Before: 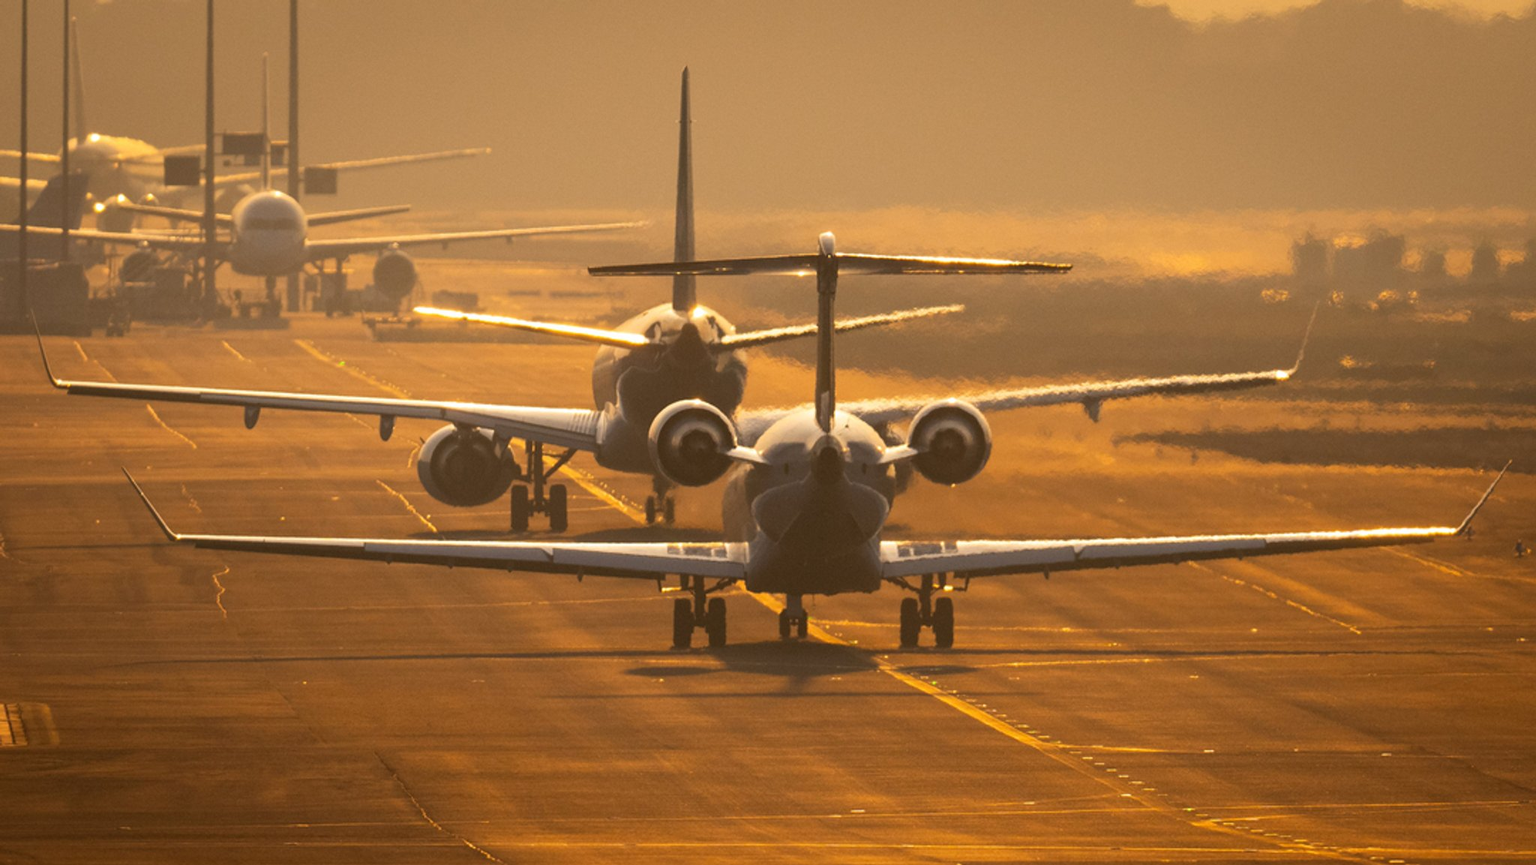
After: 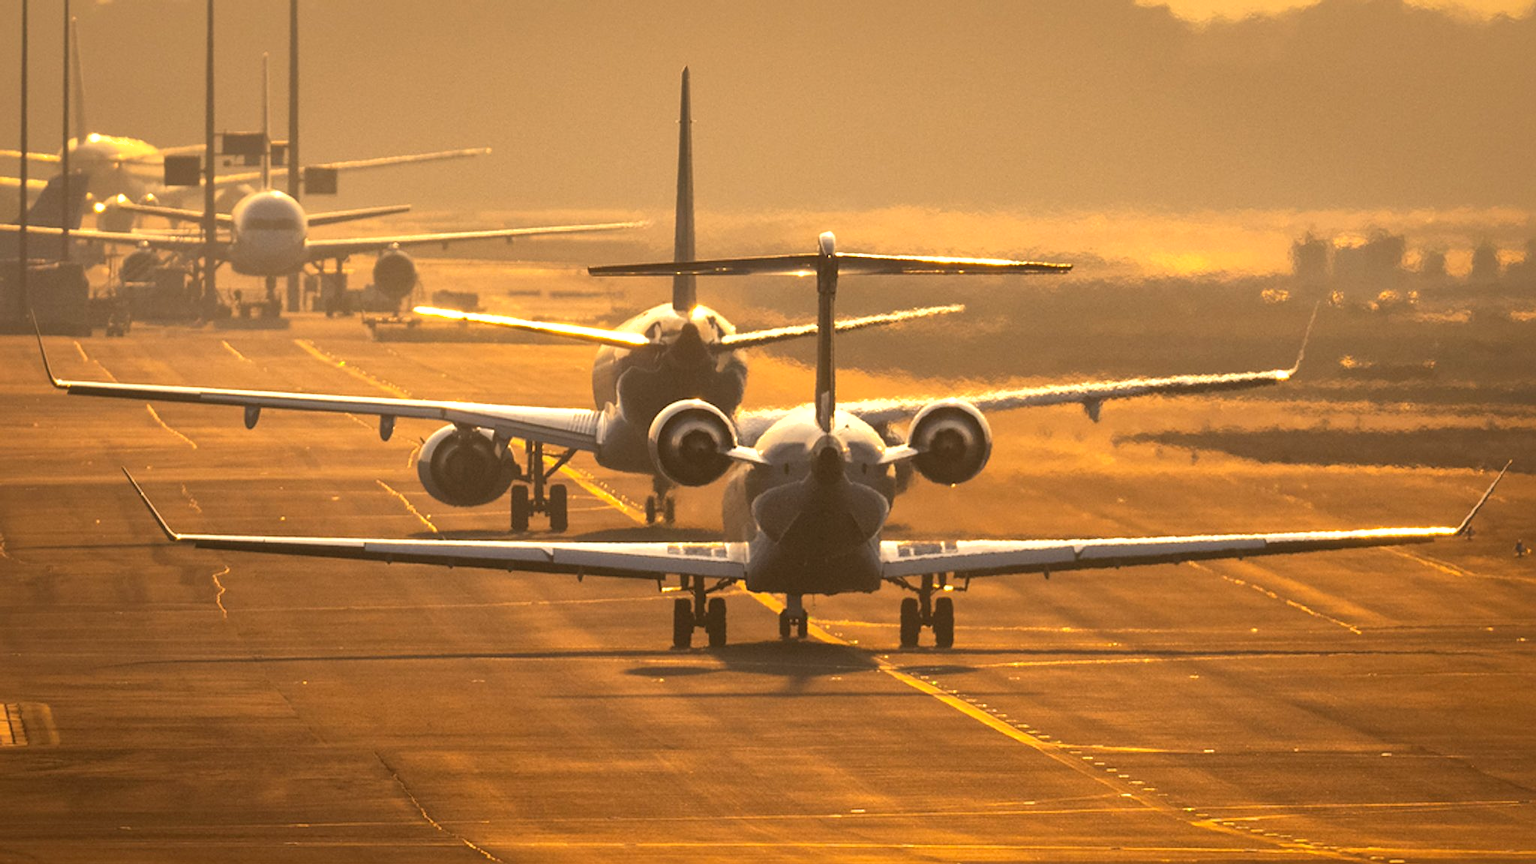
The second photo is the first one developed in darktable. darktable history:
exposure: exposure -0.154 EV, compensate highlight preservation false
tone equalizer: -8 EV -0.772 EV, -7 EV -0.676 EV, -6 EV -0.637 EV, -5 EV -0.398 EV, -3 EV 0.384 EV, -2 EV 0.6 EV, -1 EV 0.683 EV, +0 EV 0.77 EV
local contrast: mode bilateral grid, contrast 20, coarseness 51, detail 119%, midtone range 0.2
shadows and highlights: highlights color adjustment 31.96%
sharpen: amount 0.204
